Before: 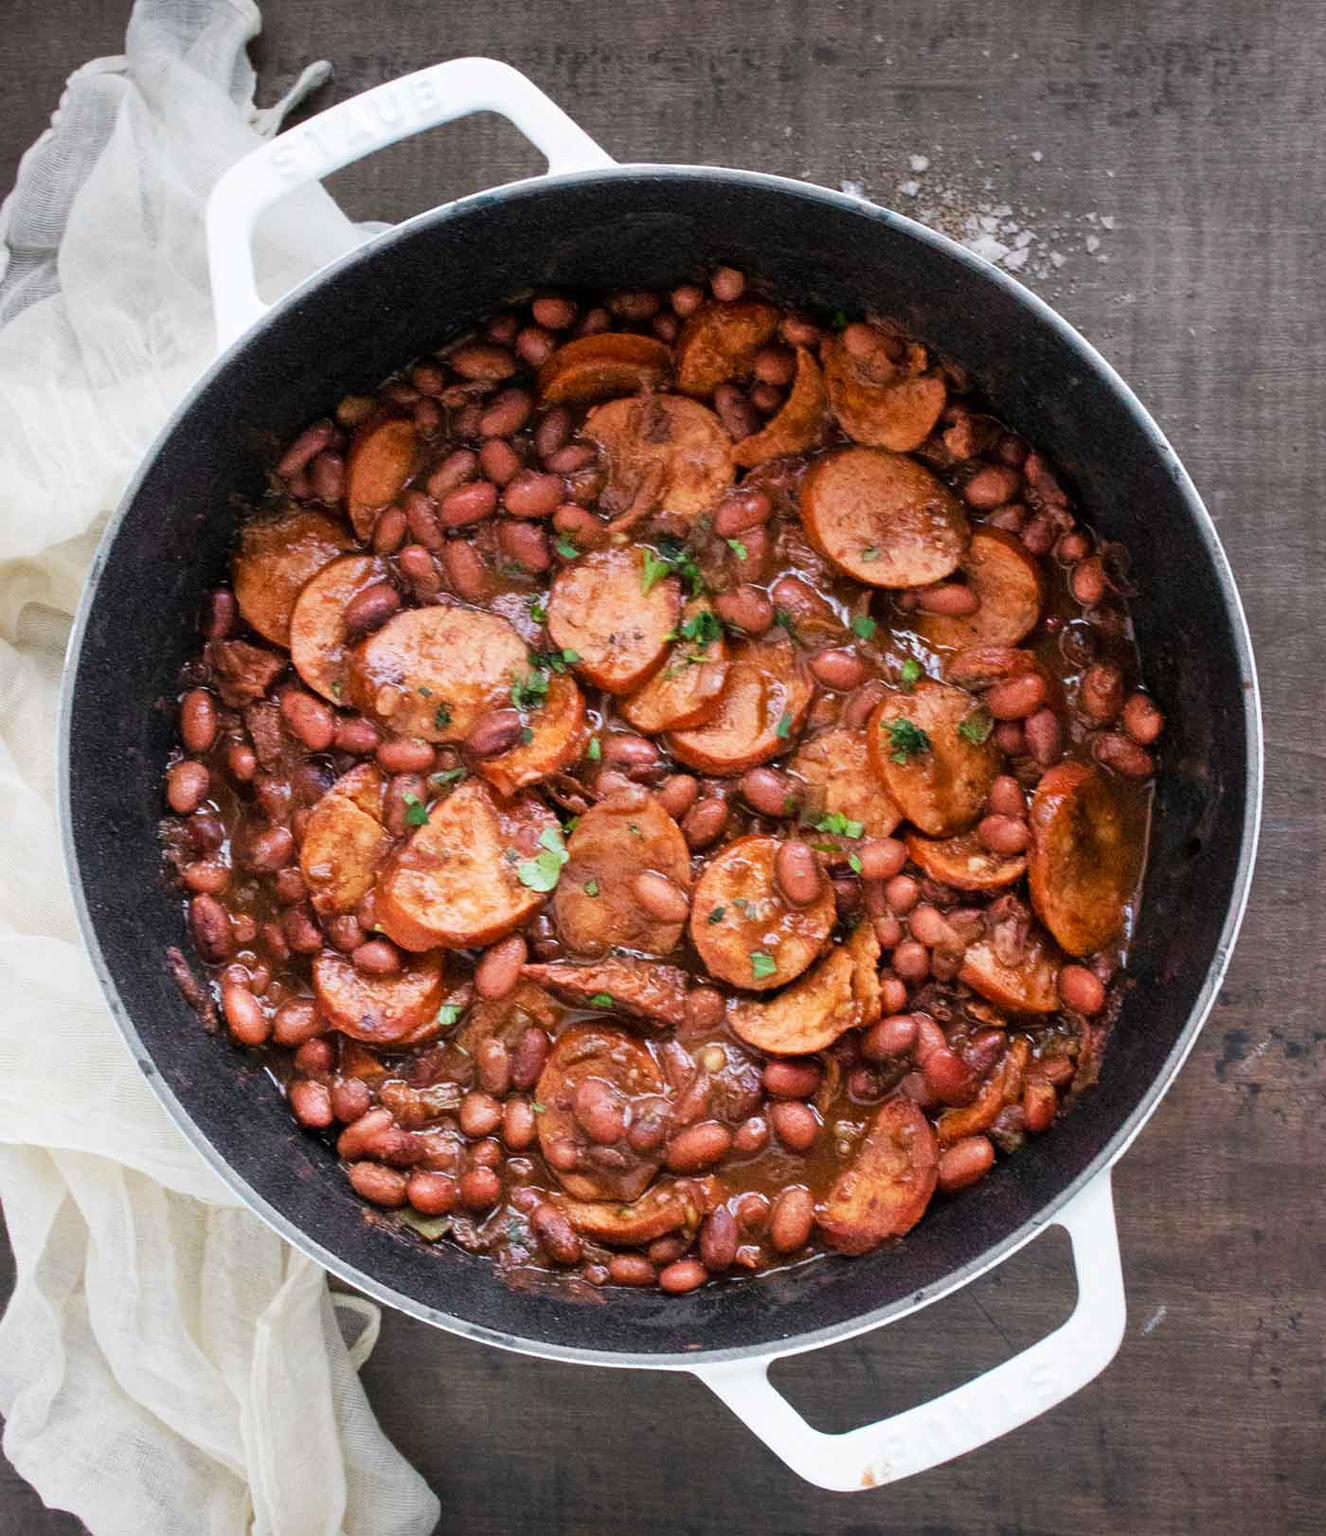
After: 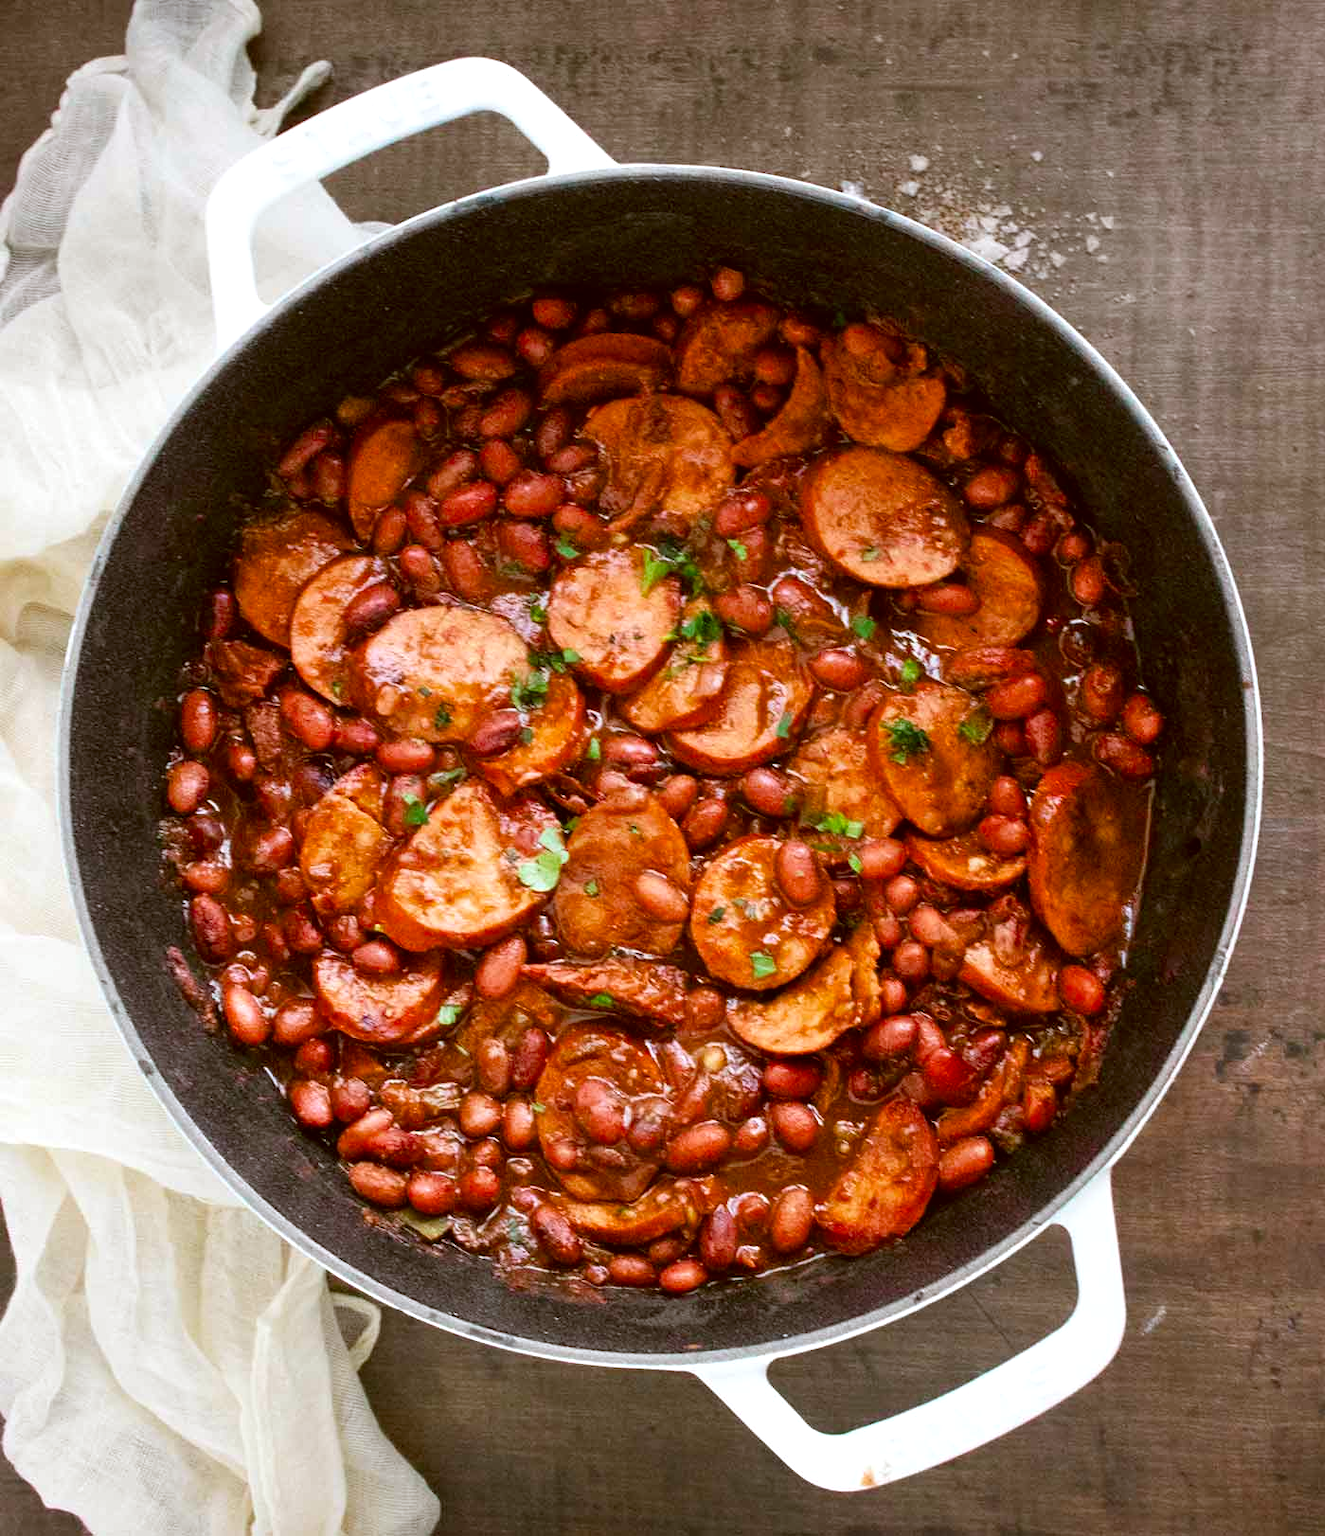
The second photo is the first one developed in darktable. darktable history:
exposure: exposure 0.202 EV, compensate highlight preservation false
color balance rgb: perceptual saturation grading › global saturation 14.794%, saturation formula JzAzBz (2021)
color correction: highlights a* -0.457, highlights b* 0.151, shadows a* 4.99, shadows b* 20.35
